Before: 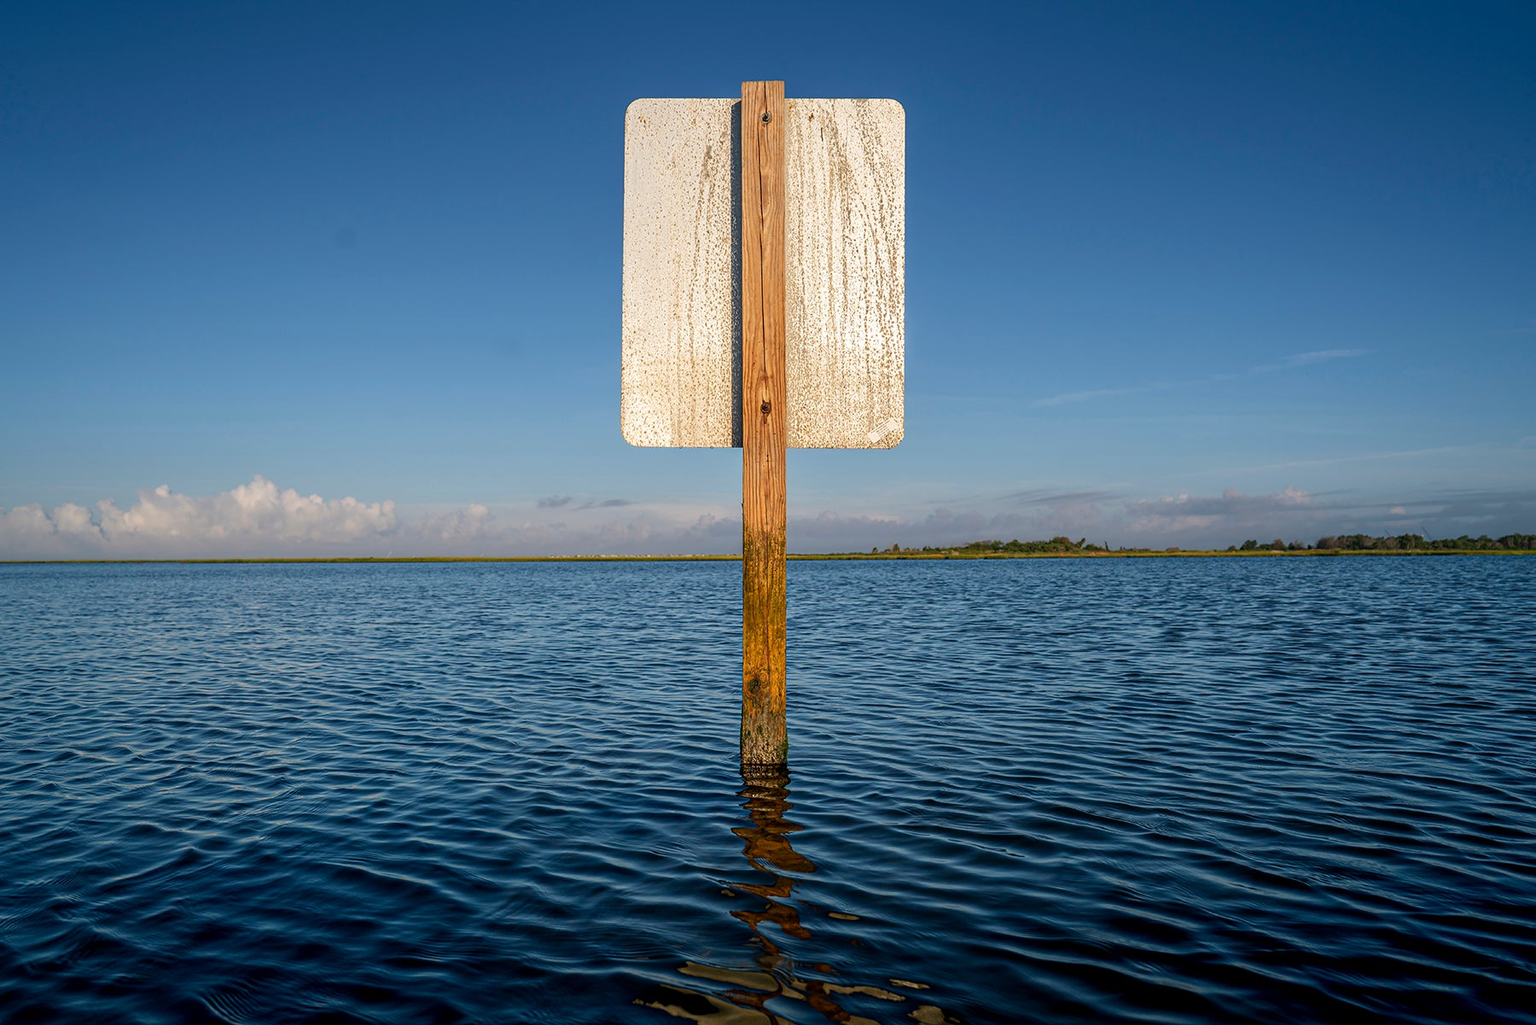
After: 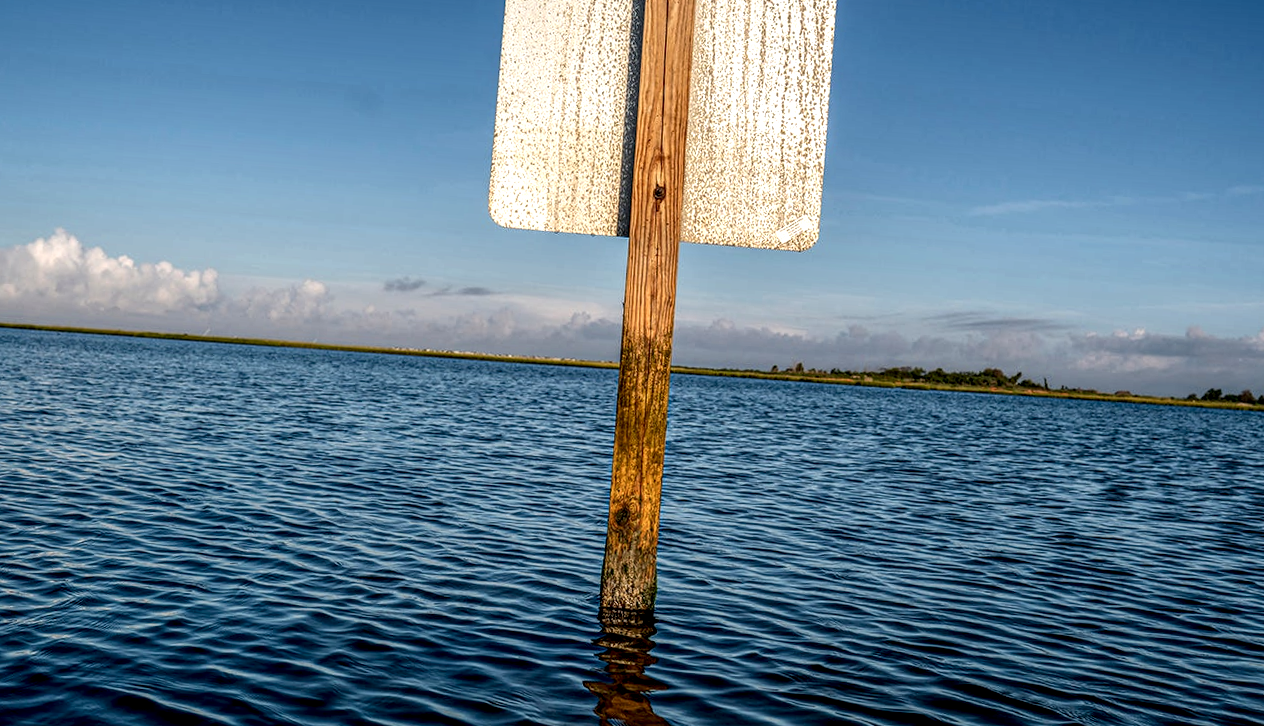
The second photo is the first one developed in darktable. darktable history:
local contrast: highlights 6%, shadows 2%, detail 181%
crop and rotate: angle -4.17°, left 9.903%, top 20.98%, right 12.362%, bottom 12.101%
